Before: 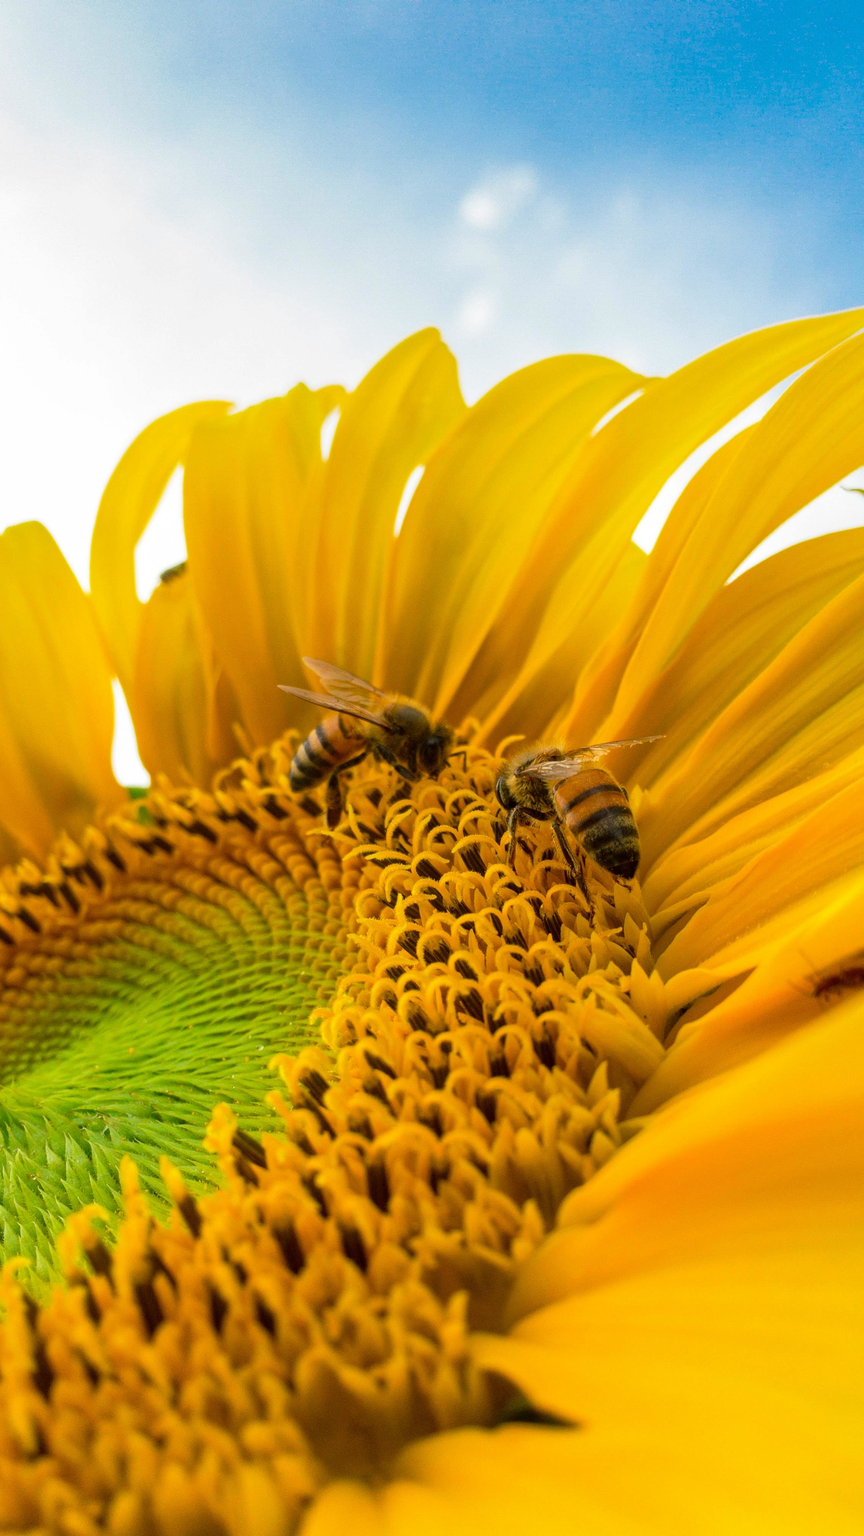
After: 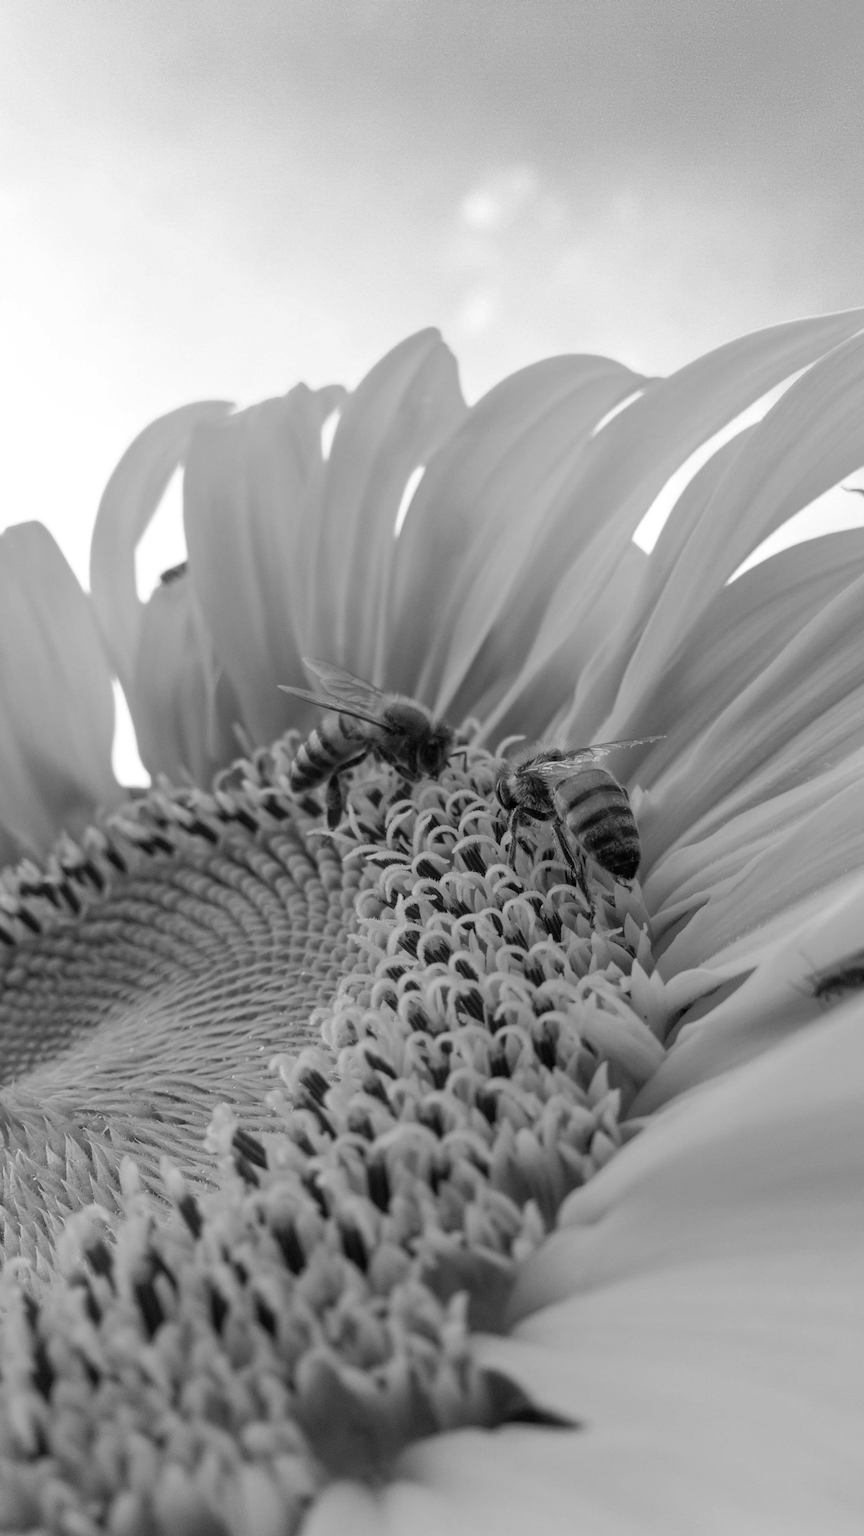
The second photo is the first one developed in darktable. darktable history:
color calibration: output gray [0.31, 0.36, 0.33, 0], illuminant as shot in camera, x 0.37, y 0.382, temperature 4320.12 K, gamut compression 1.68
